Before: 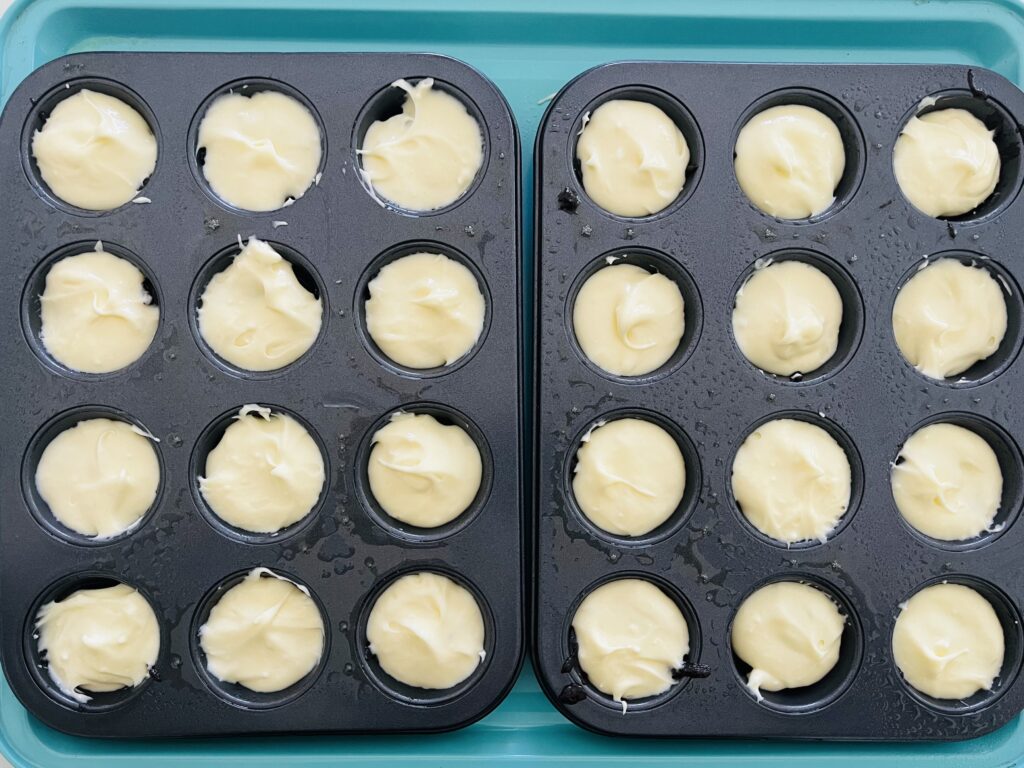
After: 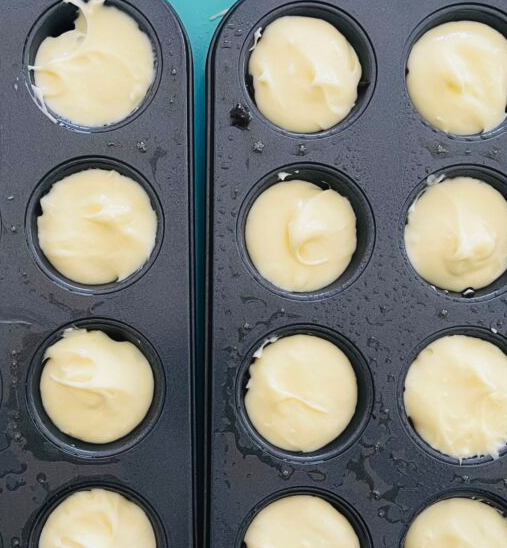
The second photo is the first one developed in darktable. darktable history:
contrast equalizer: y [[0.5, 0.488, 0.462, 0.461, 0.491, 0.5], [0.5 ×6], [0.5 ×6], [0 ×6], [0 ×6]]
crop: left 32.075%, top 10.976%, right 18.355%, bottom 17.596%
